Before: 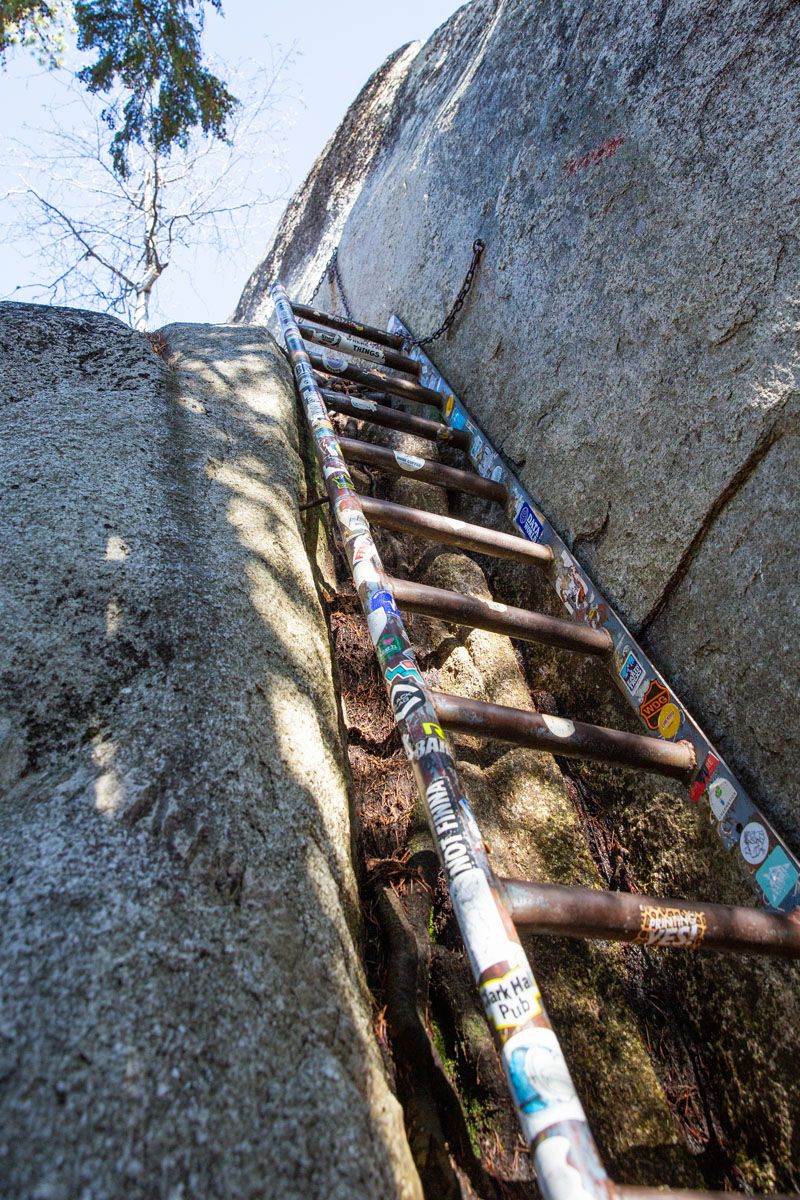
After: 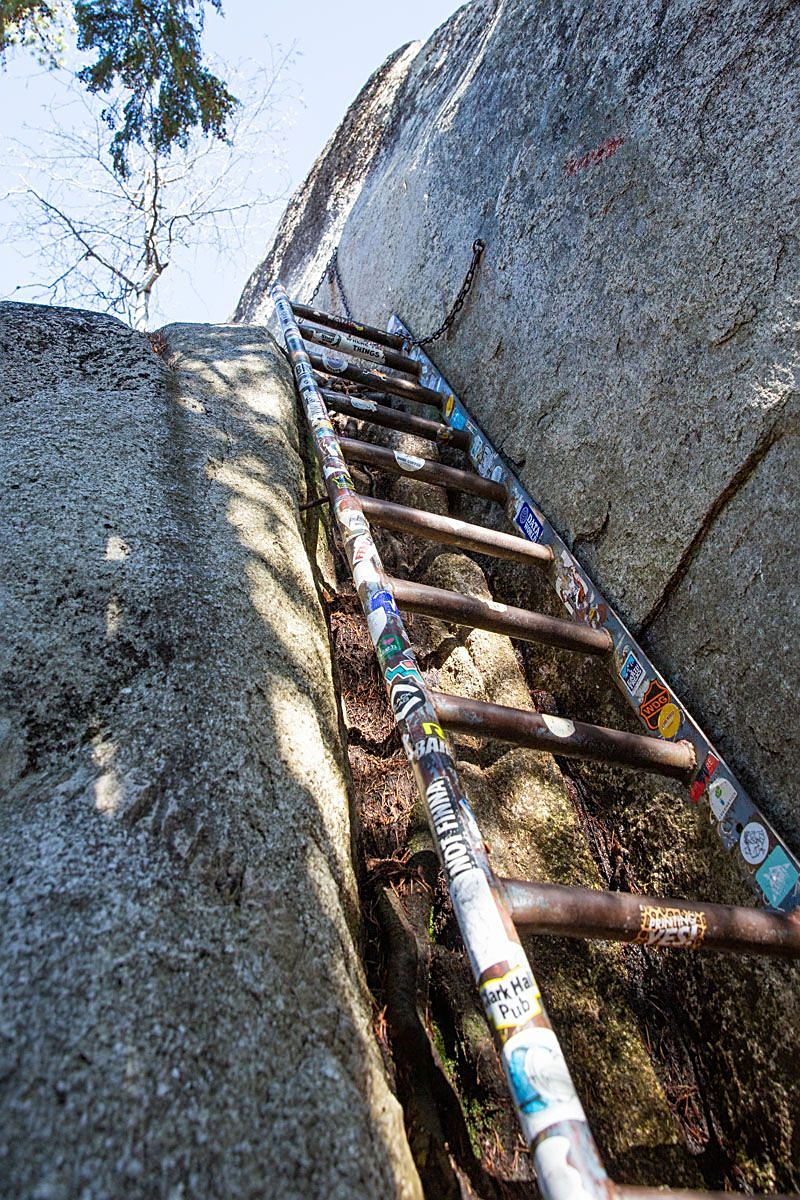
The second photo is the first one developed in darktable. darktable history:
sharpen: amount 0.47
